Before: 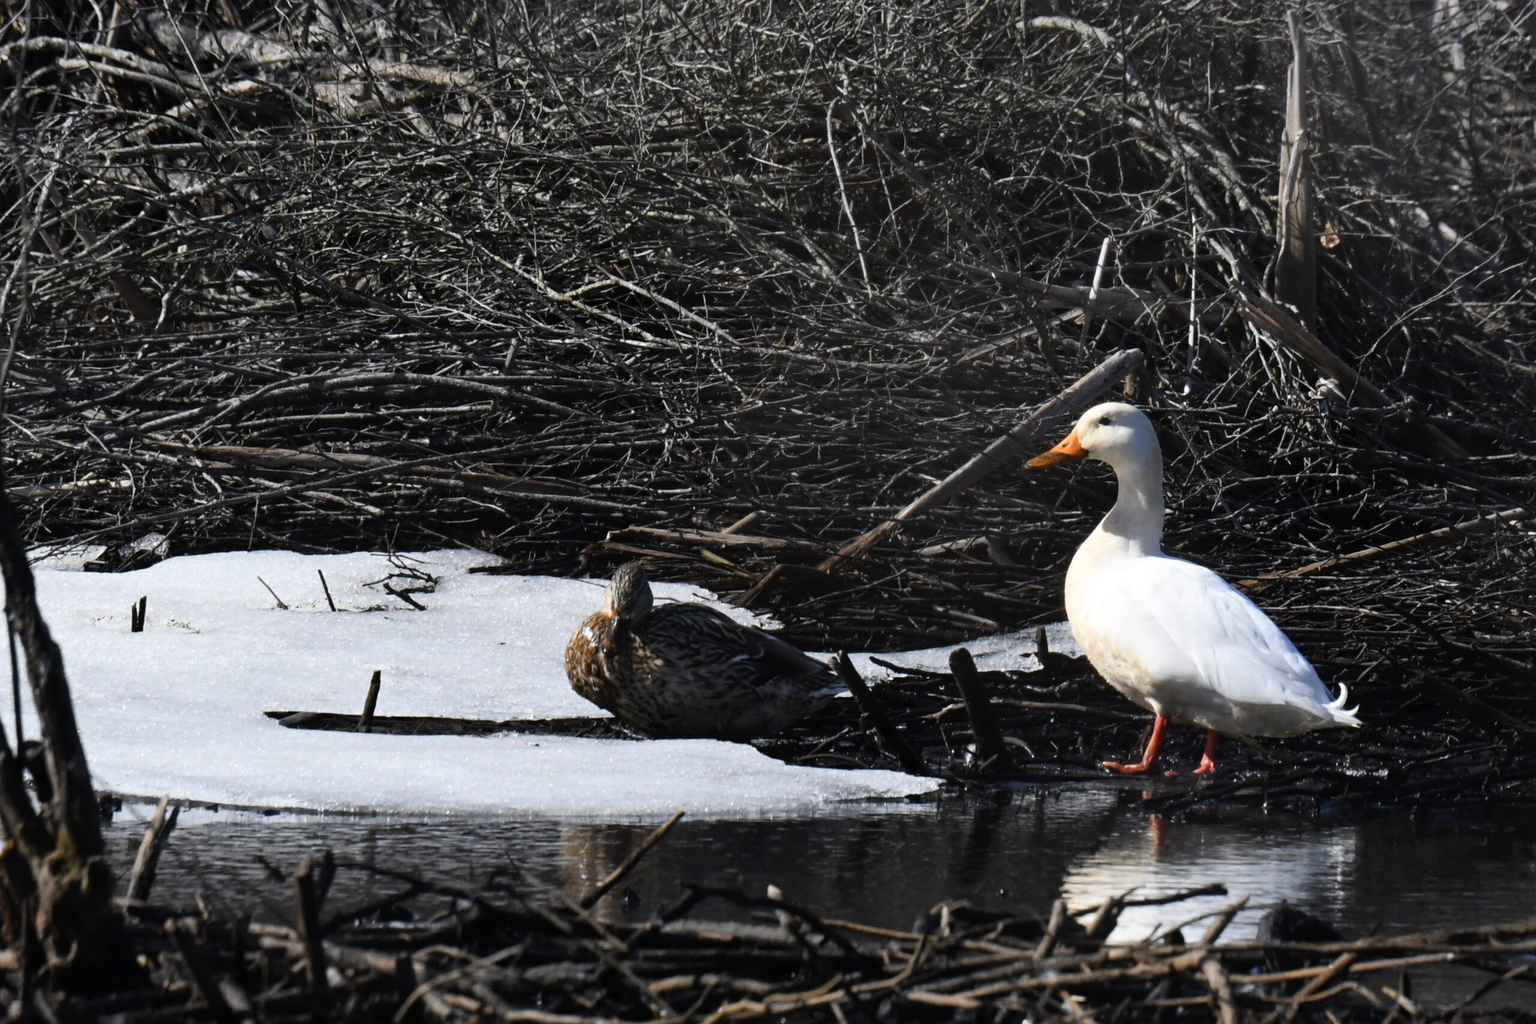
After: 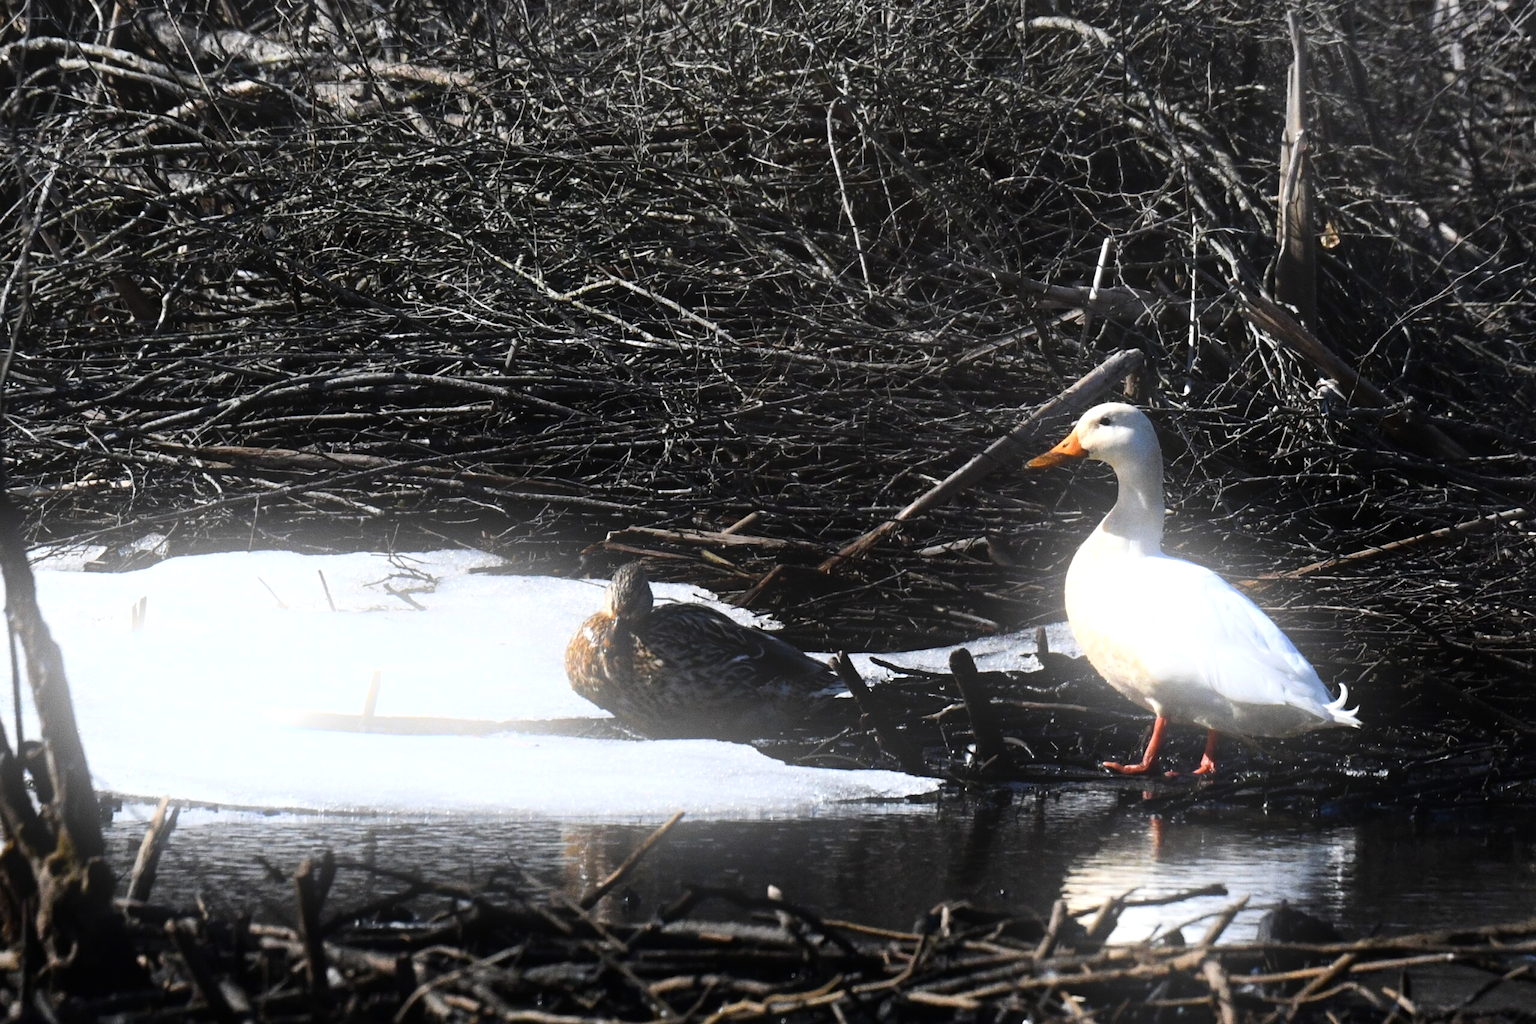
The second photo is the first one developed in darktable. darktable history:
tone equalizer: -8 EV -0.417 EV, -7 EV -0.389 EV, -6 EV -0.333 EV, -5 EV -0.222 EV, -3 EV 0.222 EV, -2 EV 0.333 EV, -1 EV 0.389 EV, +0 EV 0.417 EV, edges refinement/feathering 500, mask exposure compensation -1.57 EV, preserve details no
grain: coarseness 0.47 ISO
bloom: on, module defaults
